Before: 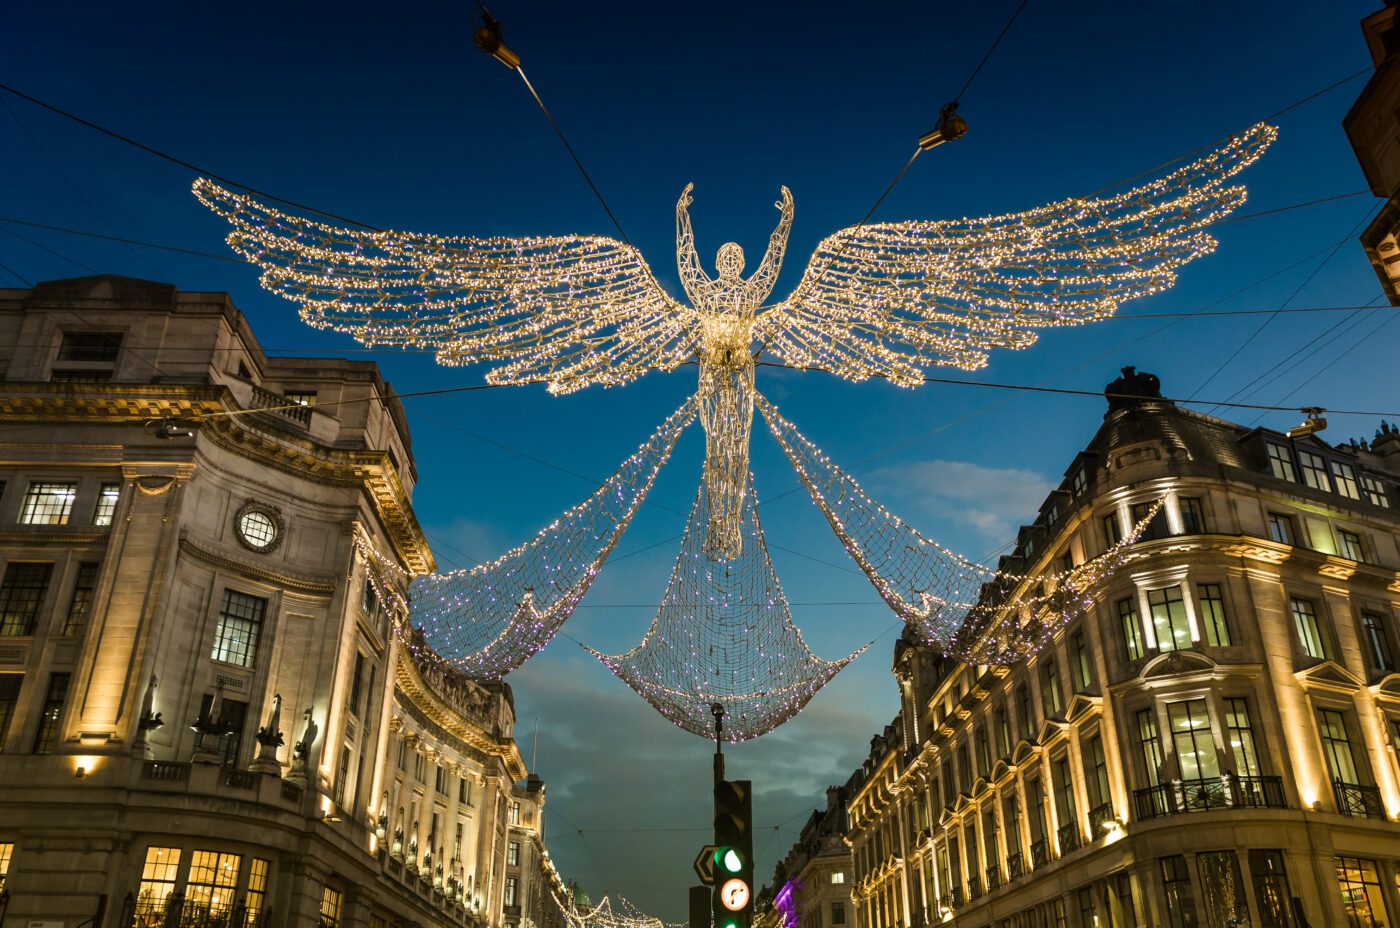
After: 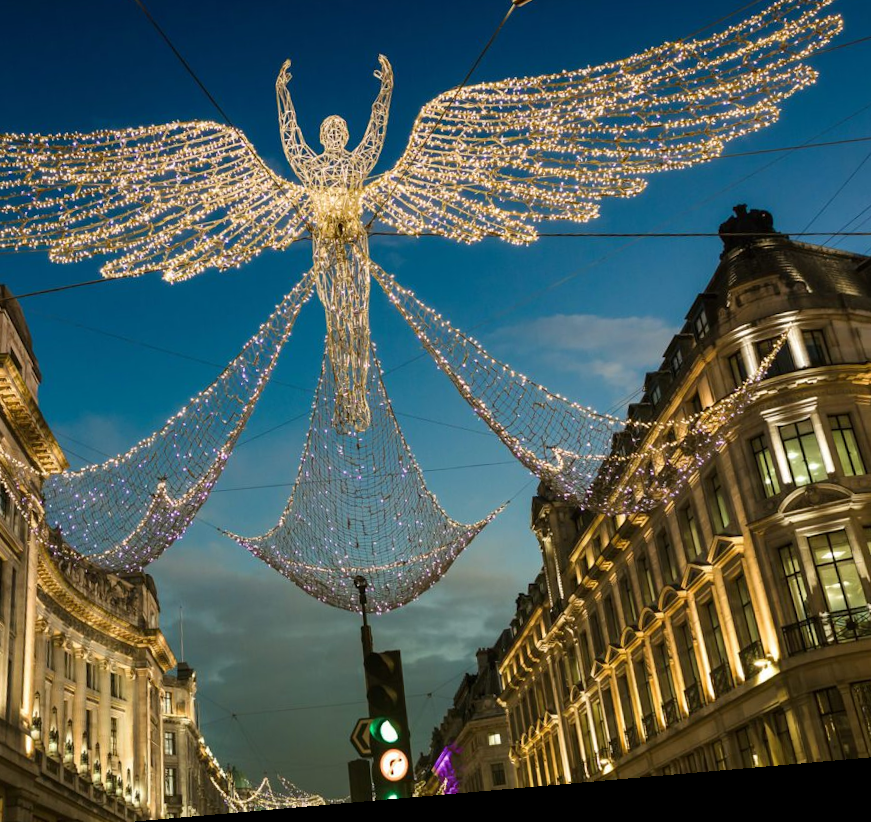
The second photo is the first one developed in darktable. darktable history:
rotate and perspective: rotation -4.98°, automatic cropping off
crop and rotate: left 28.256%, top 17.734%, right 12.656%, bottom 3.573%
